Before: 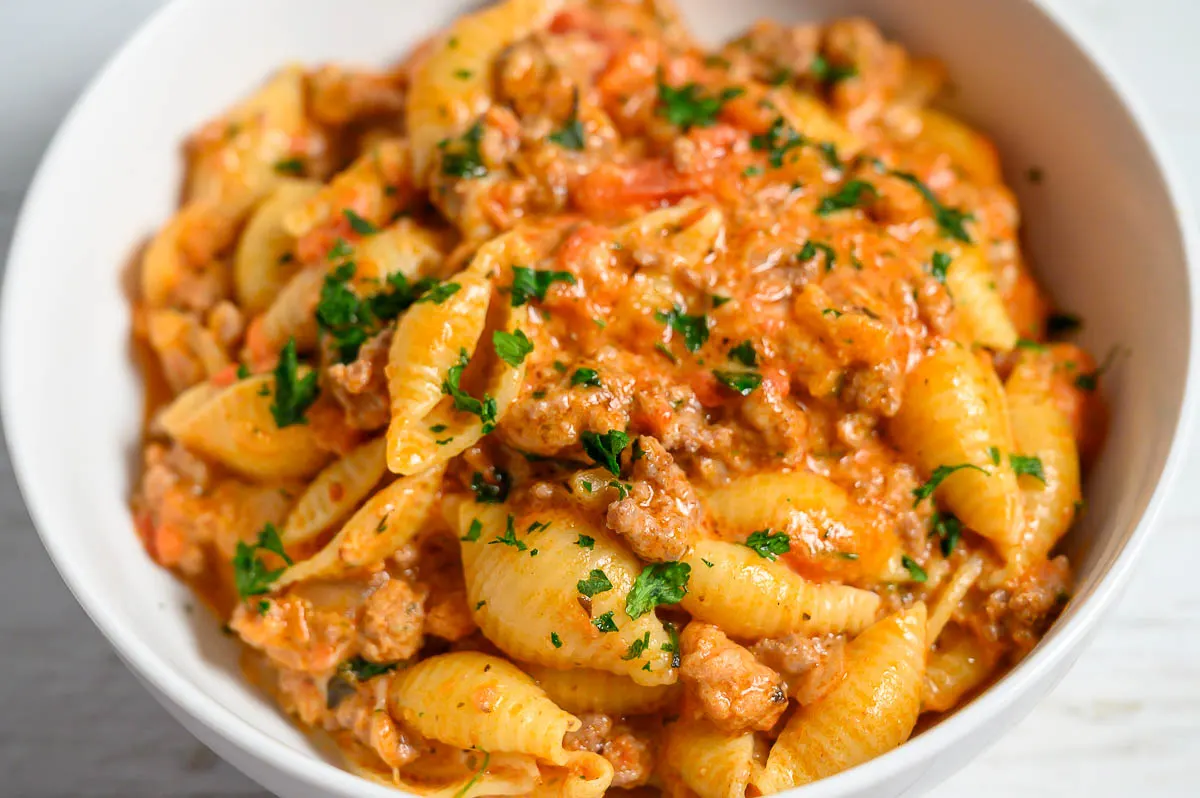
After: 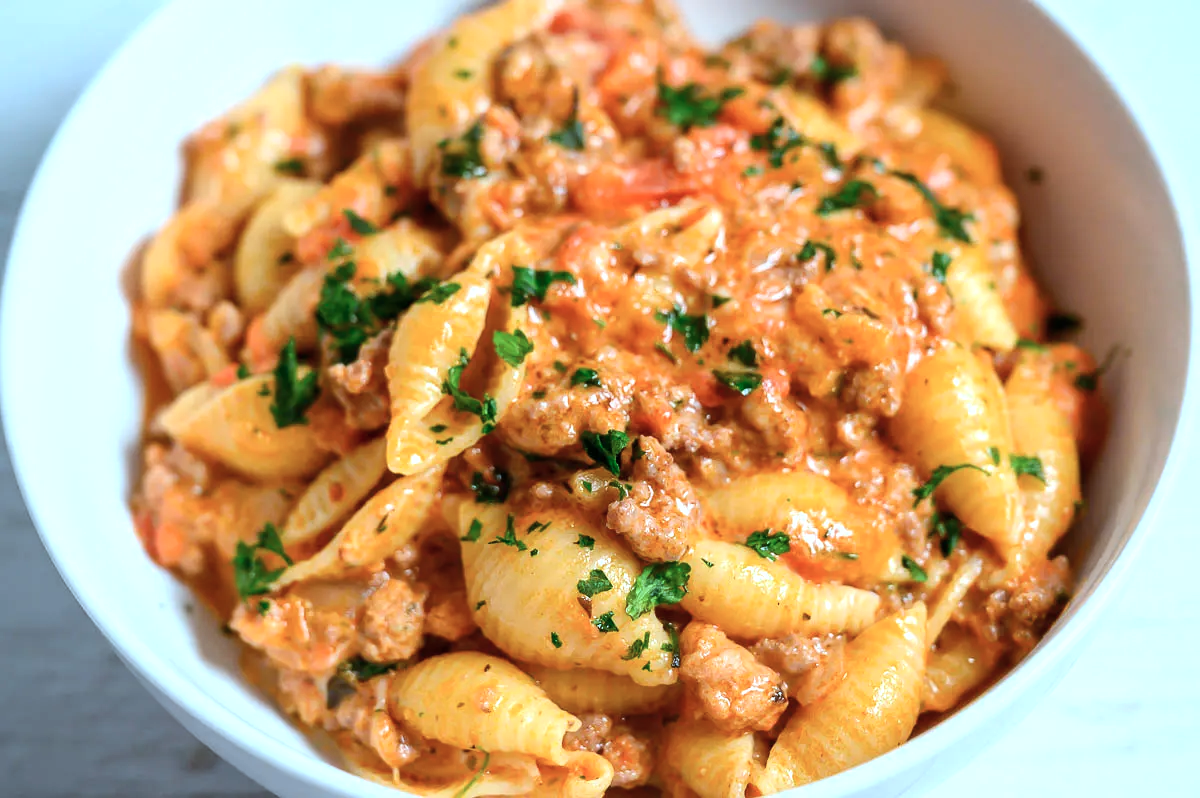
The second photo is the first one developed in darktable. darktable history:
tone equalizer: -8 EV -0.417 EV, -7 EV -0.389 EV, -6 EV -0.333 EV, -5 EV -0.222 EV, -3 EV 0.222 EV, -2 EV 0.333 EV, -1 EV 0.389 EV, +0 EV 0.417 EV, edges refinement/feathering 500, mask exposure compensation -1.57 EV, preserve details no
color correction: highlights a* -9.73, highlights b* -21.22
